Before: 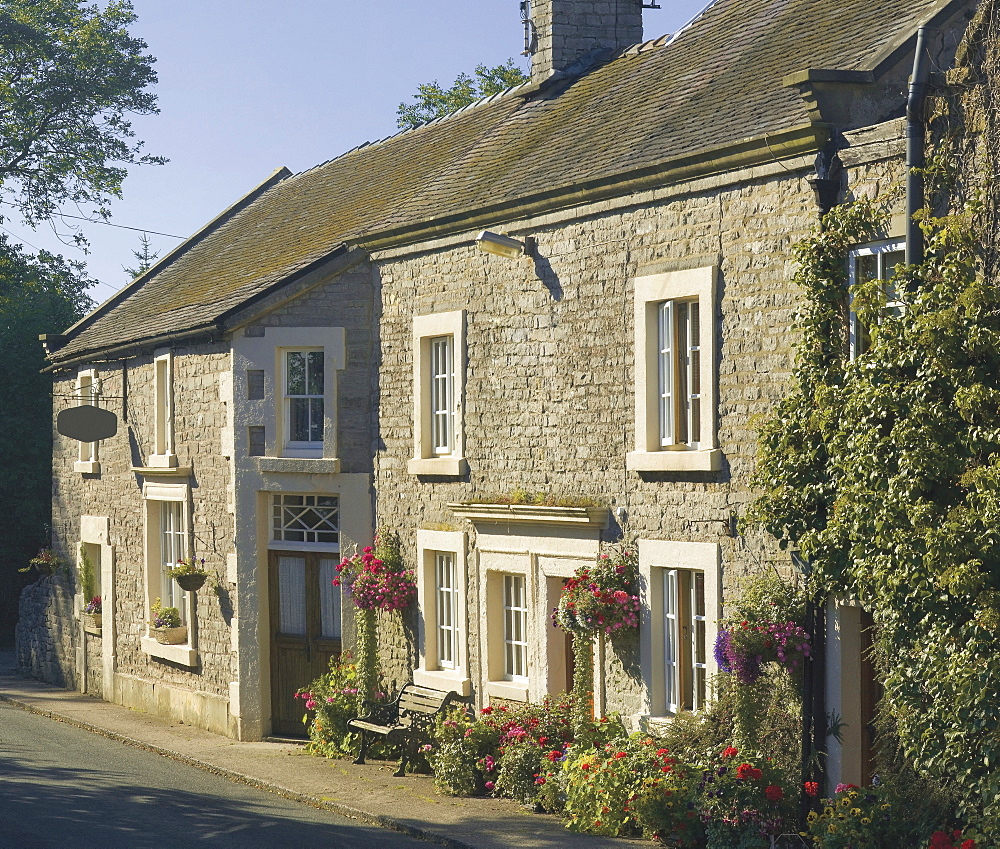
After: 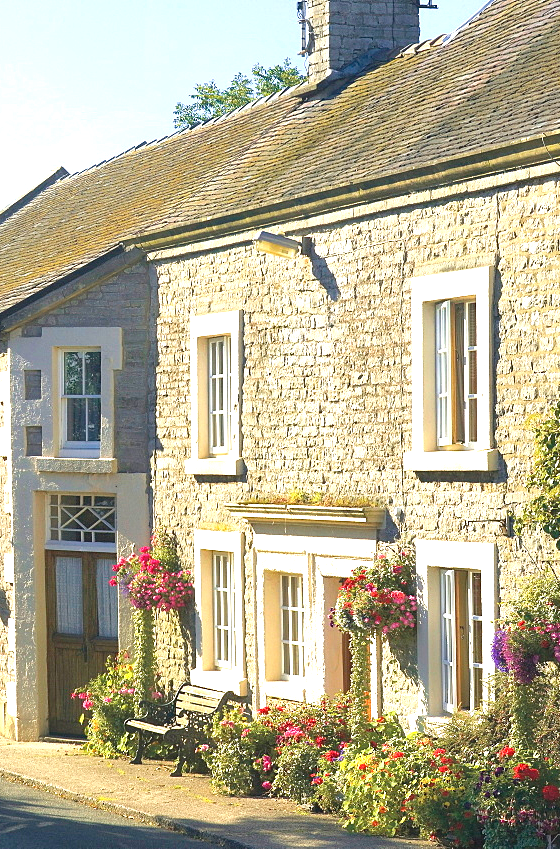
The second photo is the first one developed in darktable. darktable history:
exposure: exposure 1 EV, compensate highlight preservation false
crop and rotate: left 22.358%, right 21.599%
